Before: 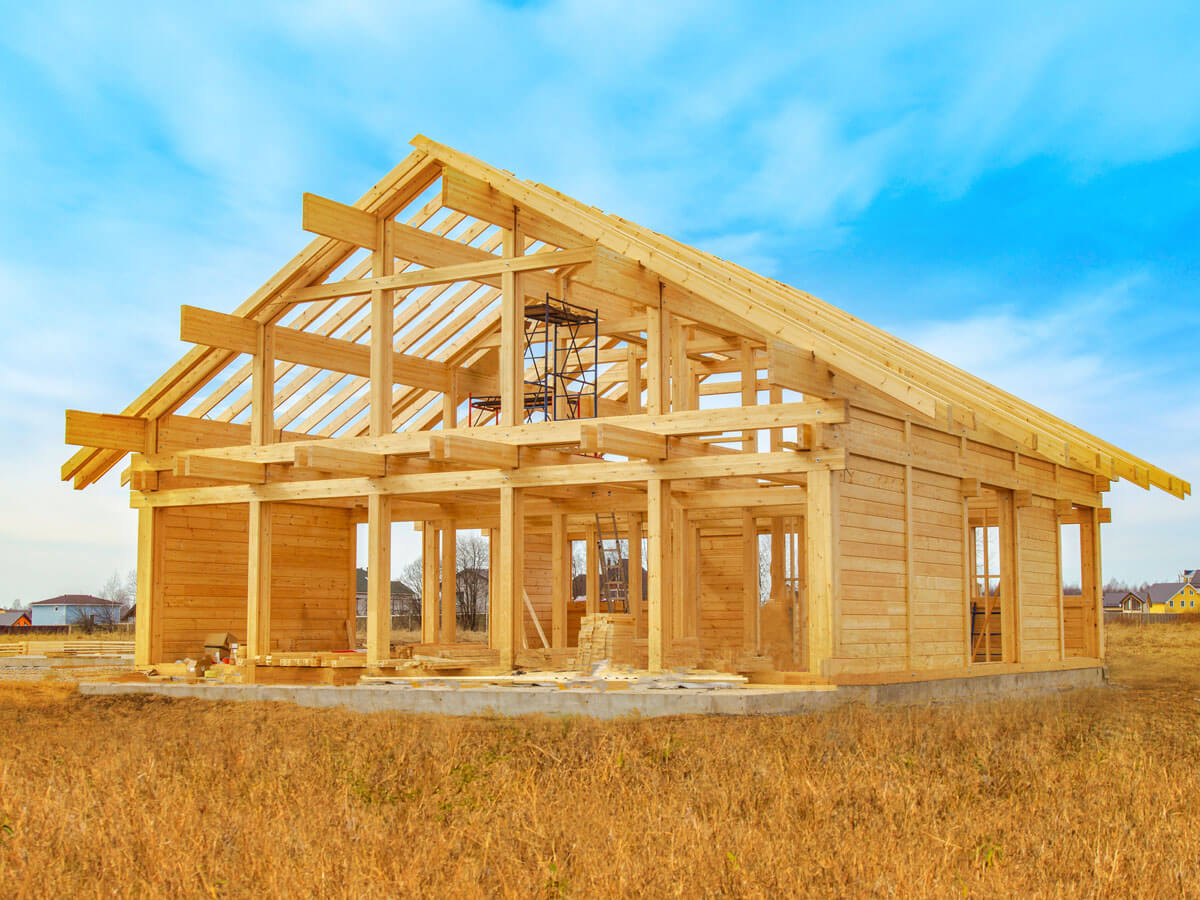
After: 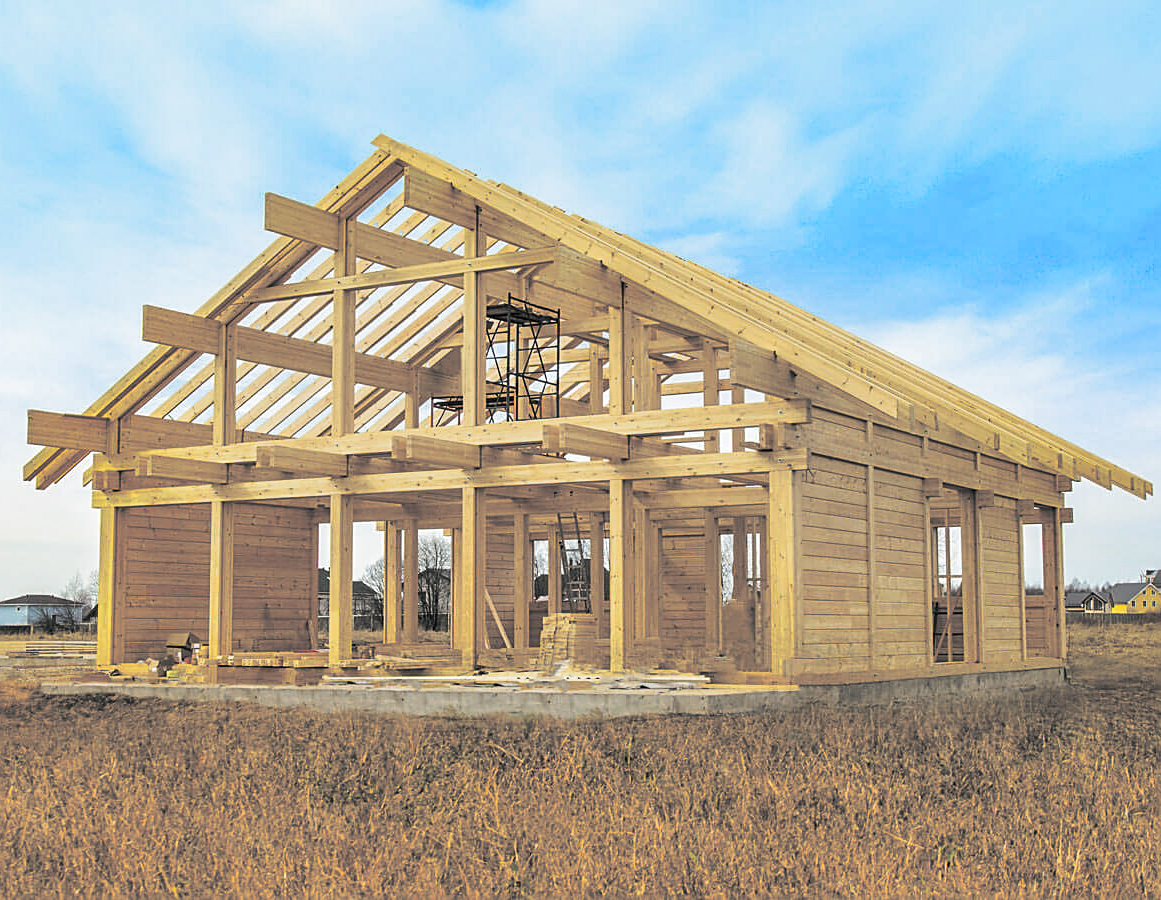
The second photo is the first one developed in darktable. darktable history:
white balance: red 0.982, blue 1.018
contrast brightness saturation: contrast 0.13, brightness -0.05, saturation 0.16
sharpen: amount 0.6
split-toning: shadows › hue 190.8°, shadows › saturation 0.05, highlights › hue 54°, highlights › saturation 0.05, compress 0%
crop and rotate: left 3.238%
